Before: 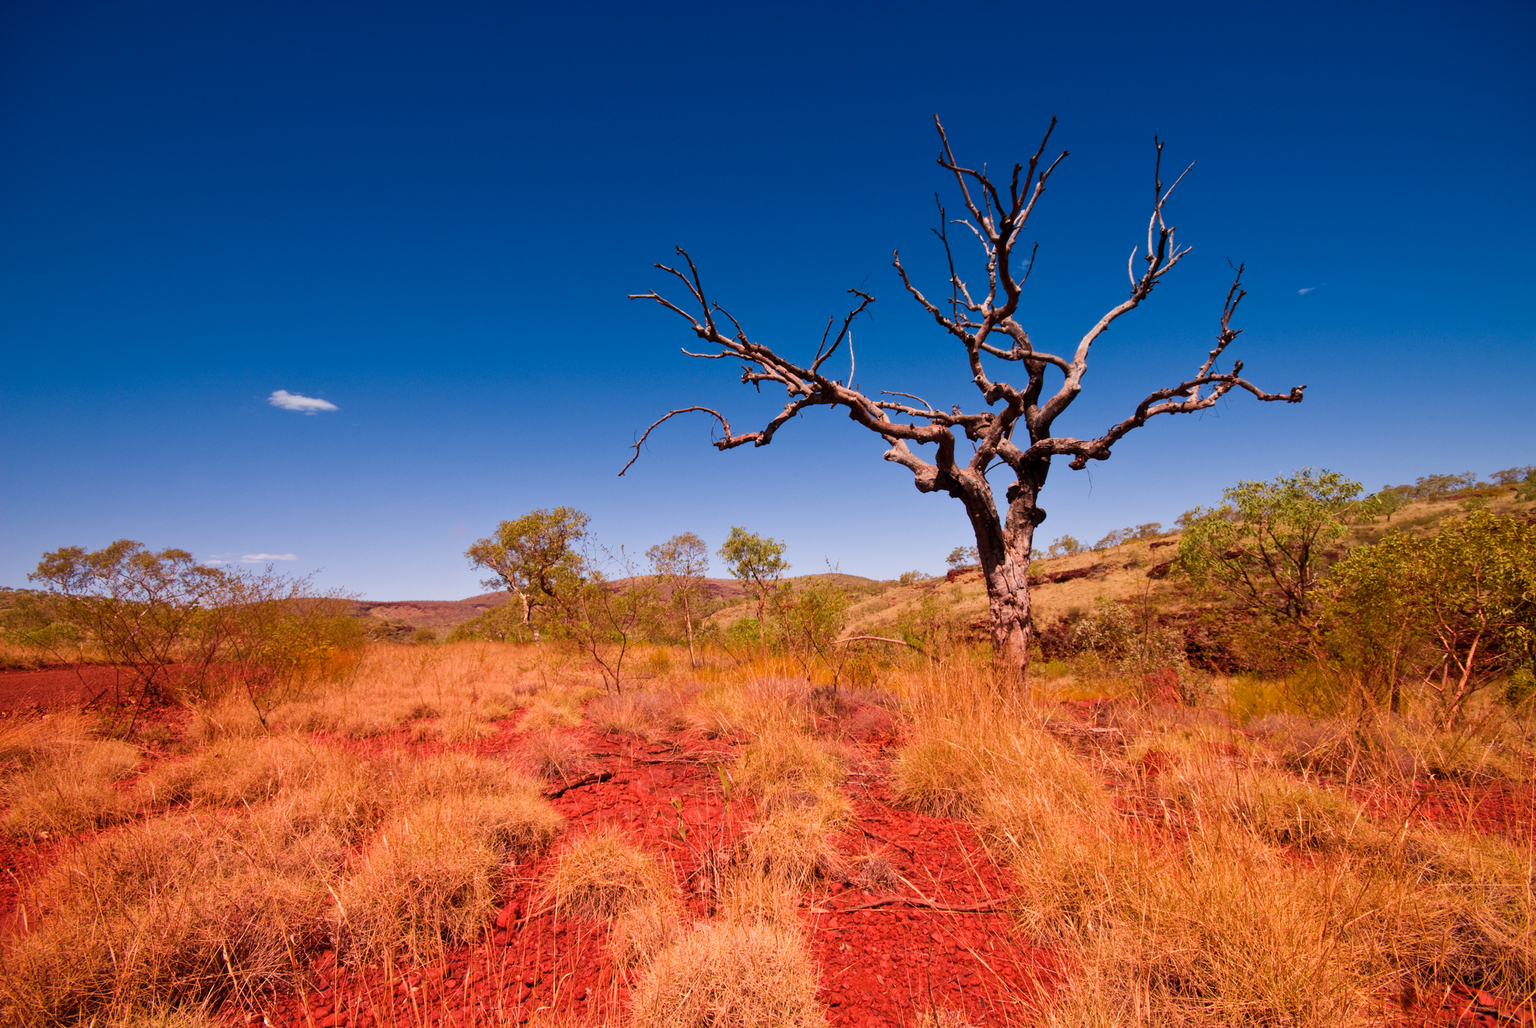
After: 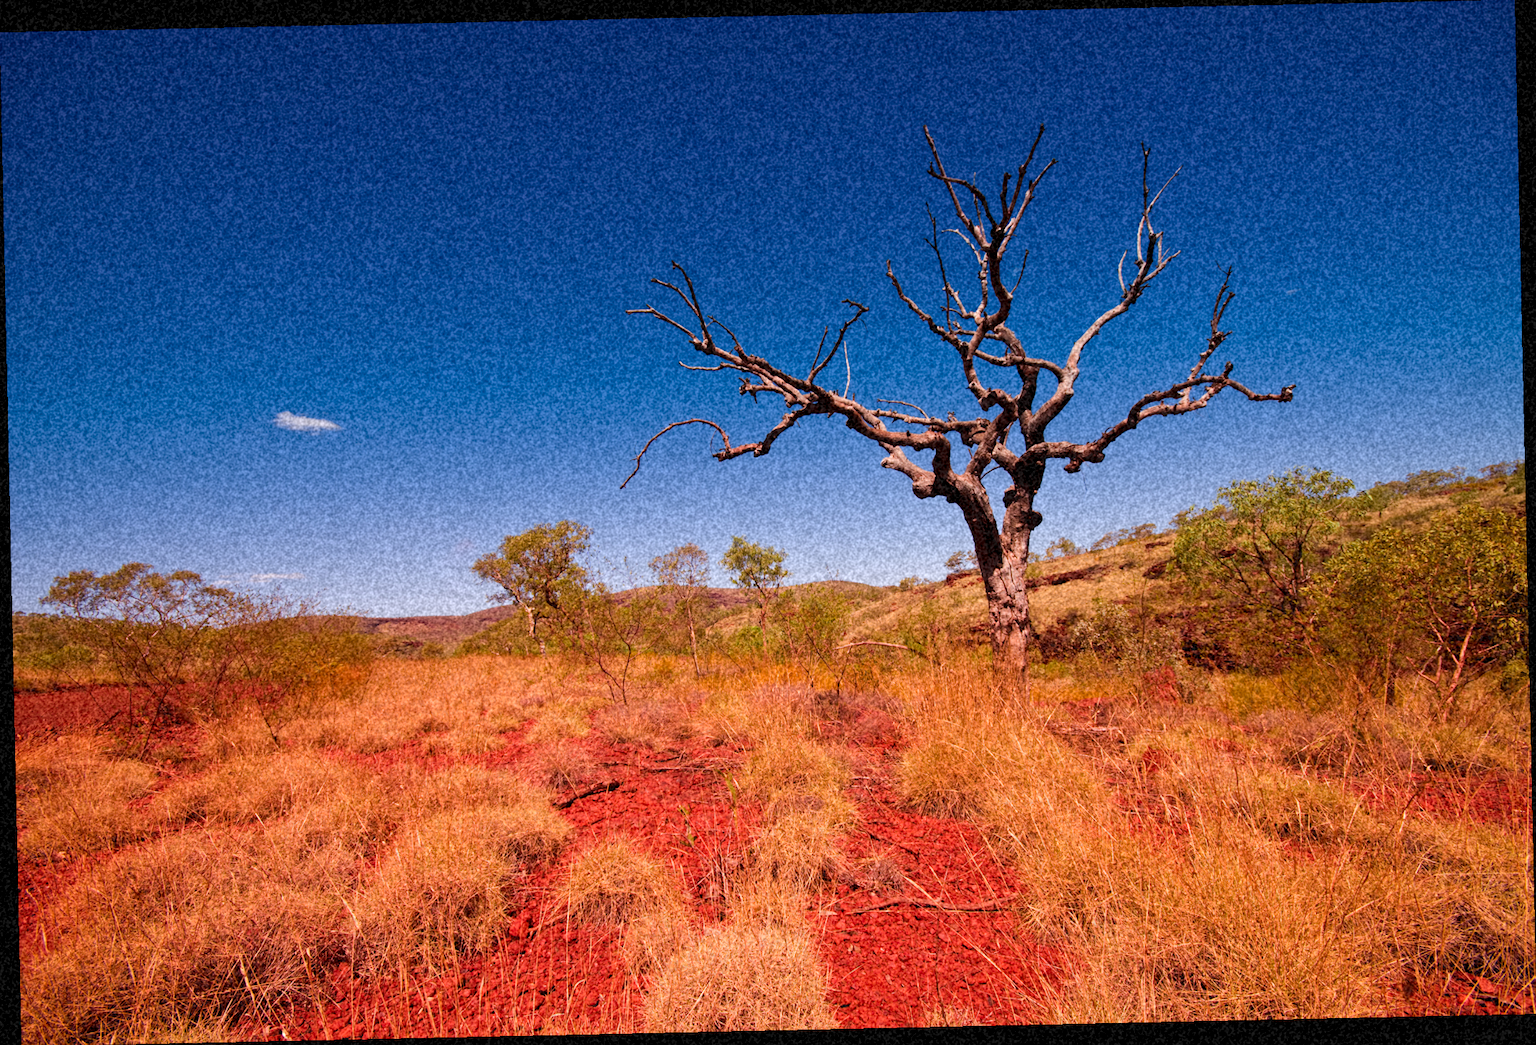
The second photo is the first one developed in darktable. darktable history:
grain: coarseness 46.9 ISO, strength 50.21%, mid-tones bias 0%
rotate and perspective: rotation -1.24°, automatic cropping off
